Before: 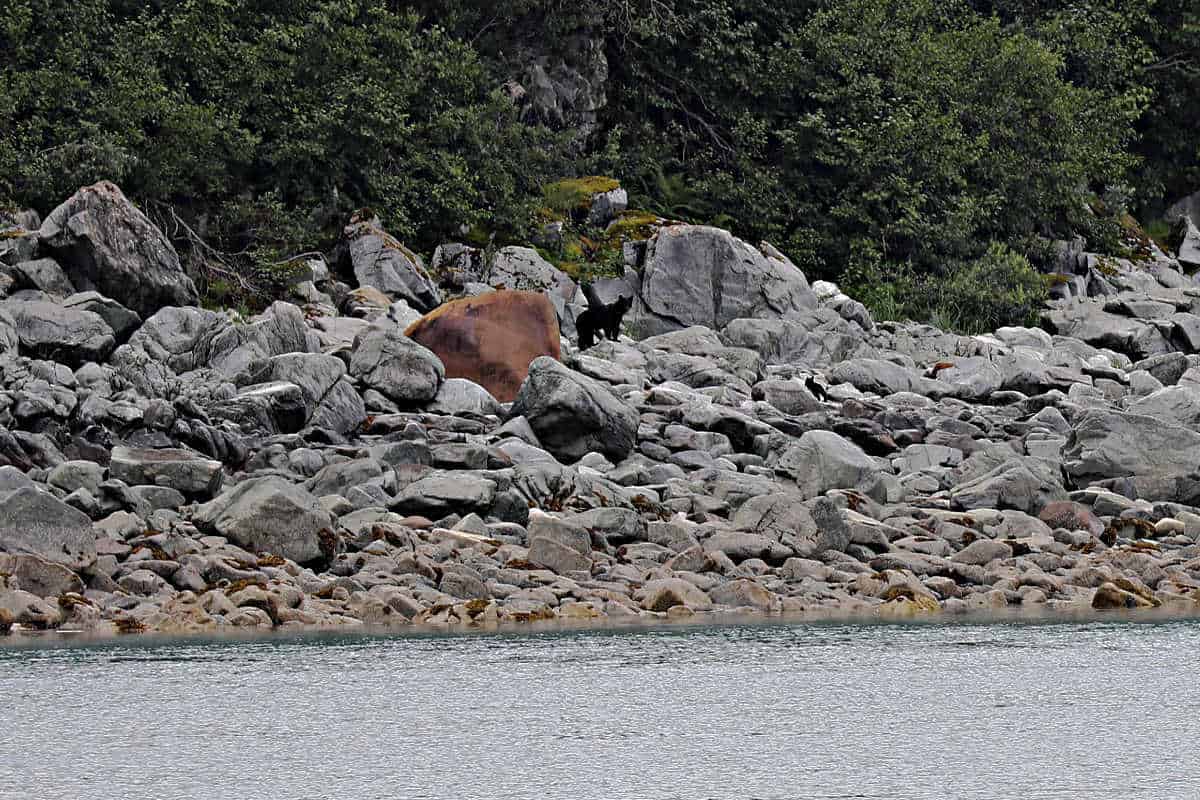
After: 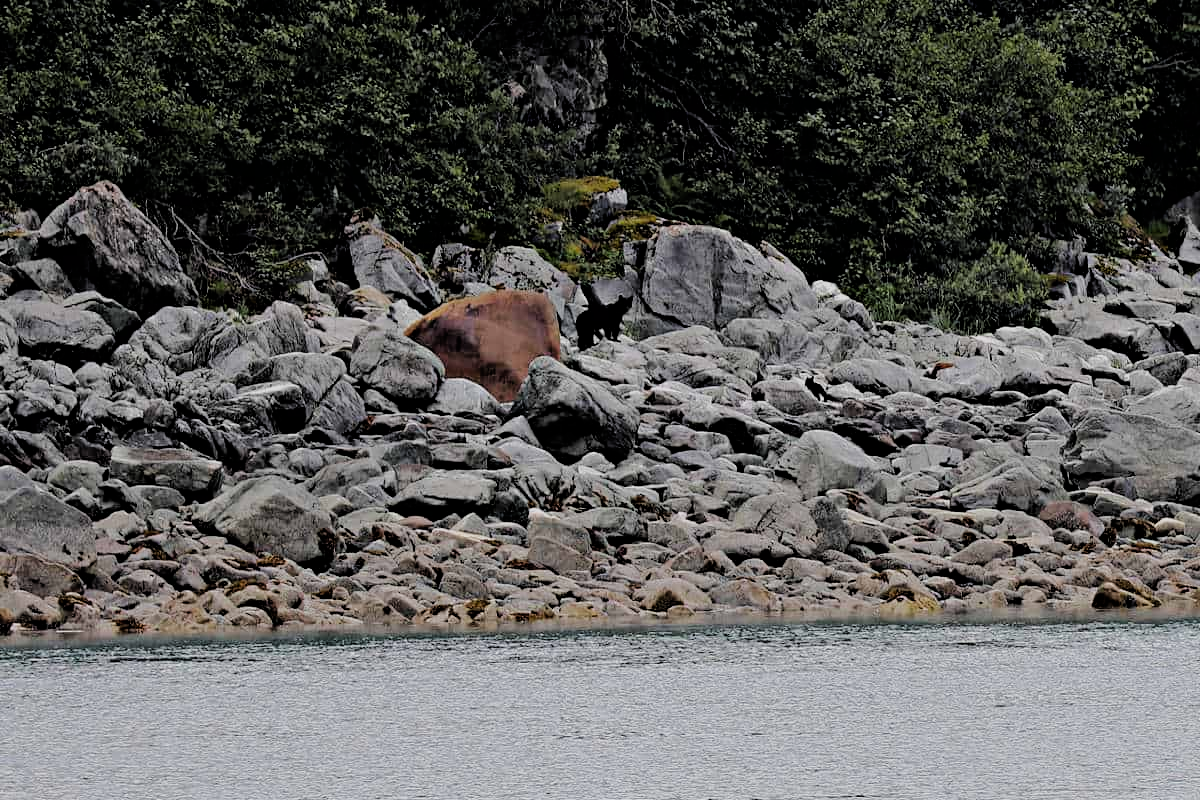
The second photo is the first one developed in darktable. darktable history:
filmic rgb: black relative exposure -5 EV, hardness 2.88, contrast 1.1
